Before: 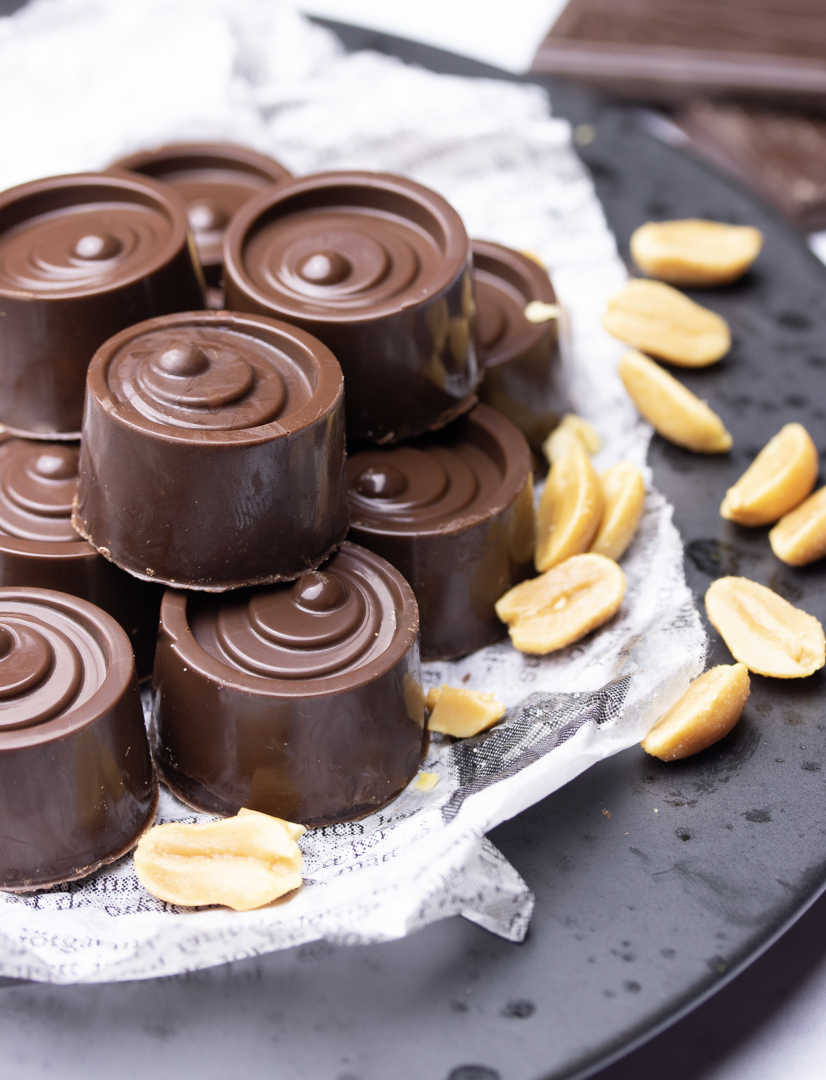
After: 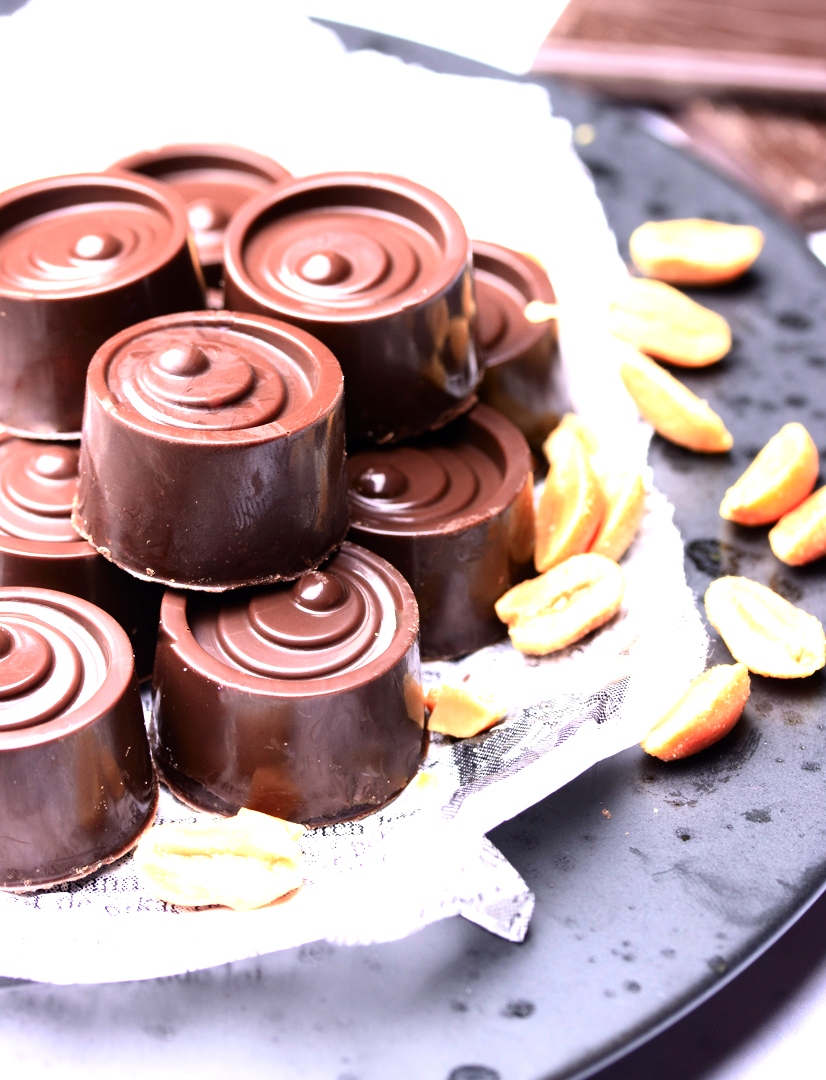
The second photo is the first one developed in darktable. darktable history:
exposure: exposure 0.52 EV, compensate exposure bias true, compensate highlight preservation false
contrast brightness saturation: contrast 0.163, saturation 0.326
color zones: curves: ch1 [(0, 0.469) (0.072, 0.457) (0.243, 0.494) (0.429, 0.5) (0.571, 0.5) (0.714, 0.5) (0.857, 0.5) (1, 0.469)]; ch2 [(0, 0.499) (0.143, 0.467) (0.242, 0.436) (0.429, 0.493) (0.571, 0.5) (0.714, 0.5) (0.857, 0.5) (1, 0.499)], mix 30.62%
tone equalizer: -8 EV -0.711 EV, -7 EV -0.717 EV, -6 EV -0.611 EV, -5 EV -0.4 EV, -3 EV 0.371 EV, -2 EV 0.6 EV, -1 EV 0.689 EV, +0 EV 0.735 EV, mask exposure compensation -0.501 EV
